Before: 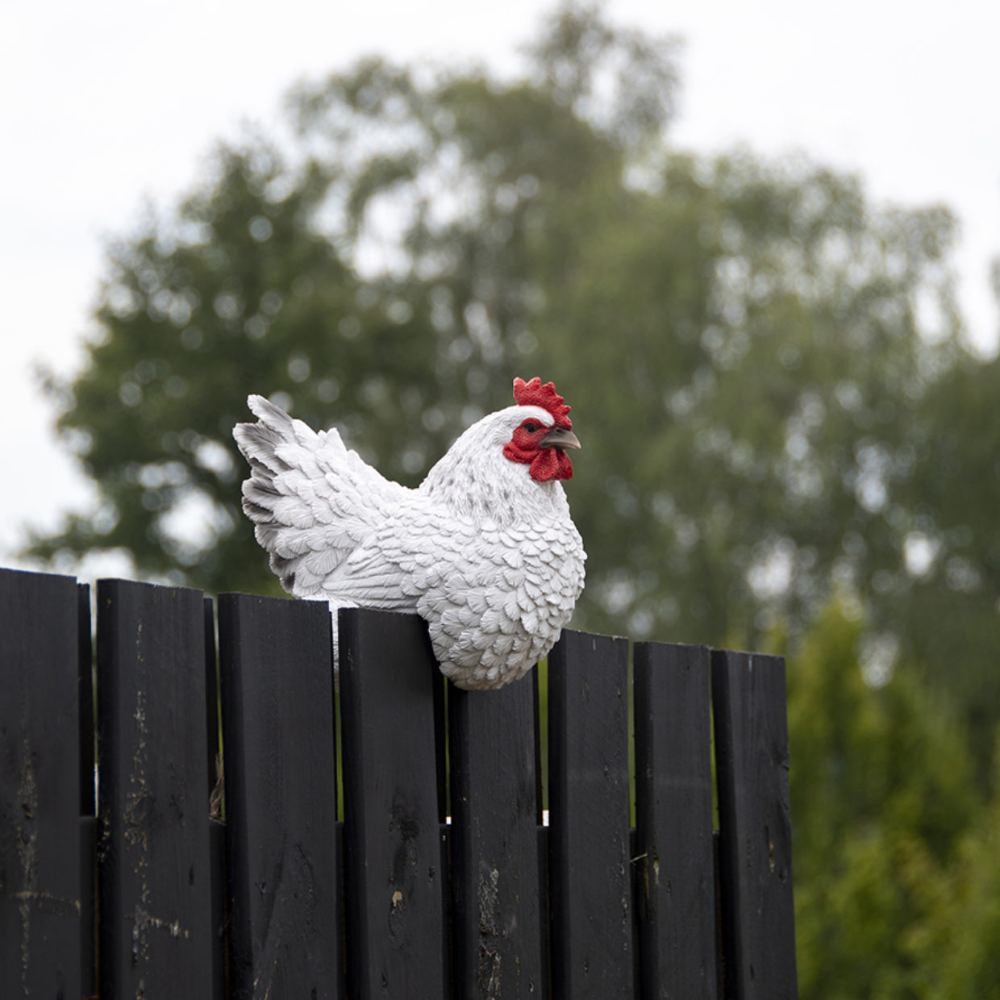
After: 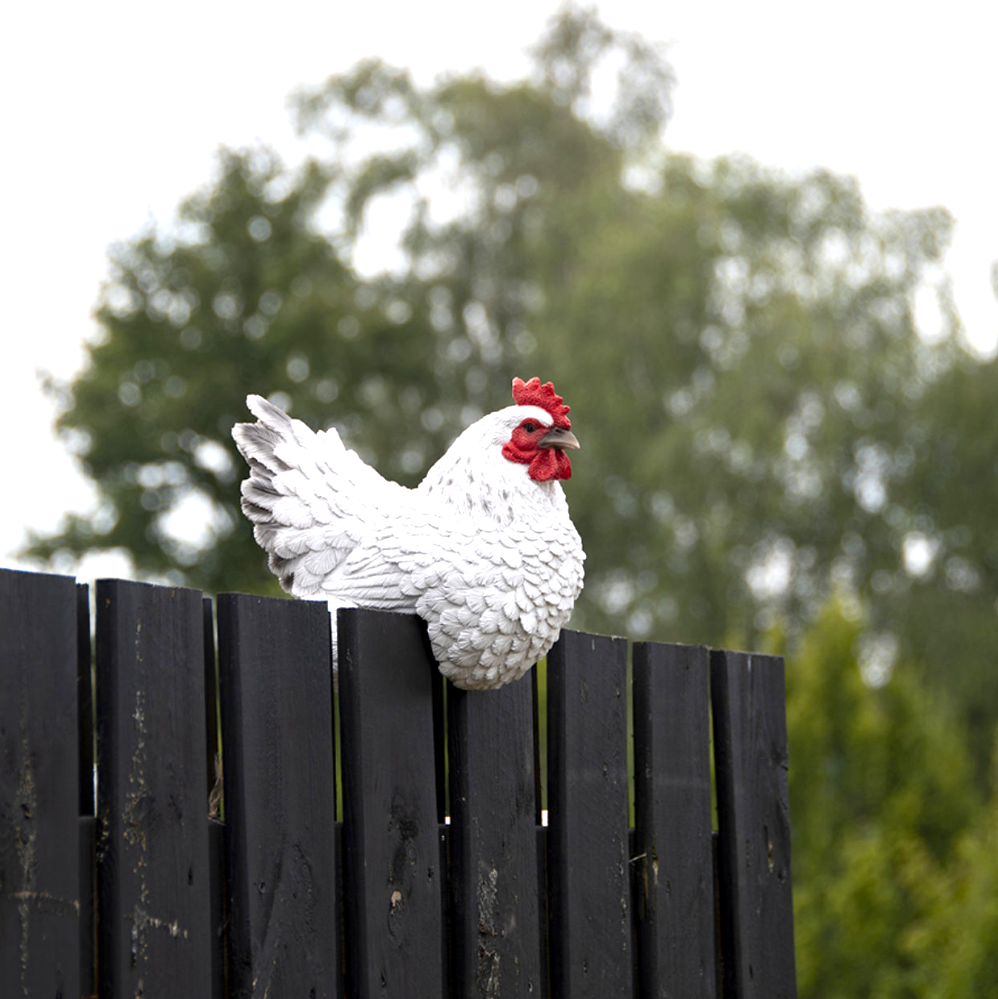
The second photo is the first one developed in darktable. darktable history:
exposure: exposure 0.56 EV, compensate highlight preservation false
crop and rotate: left 0.103%, bottom 0.001%
haze removal: adaptive false
